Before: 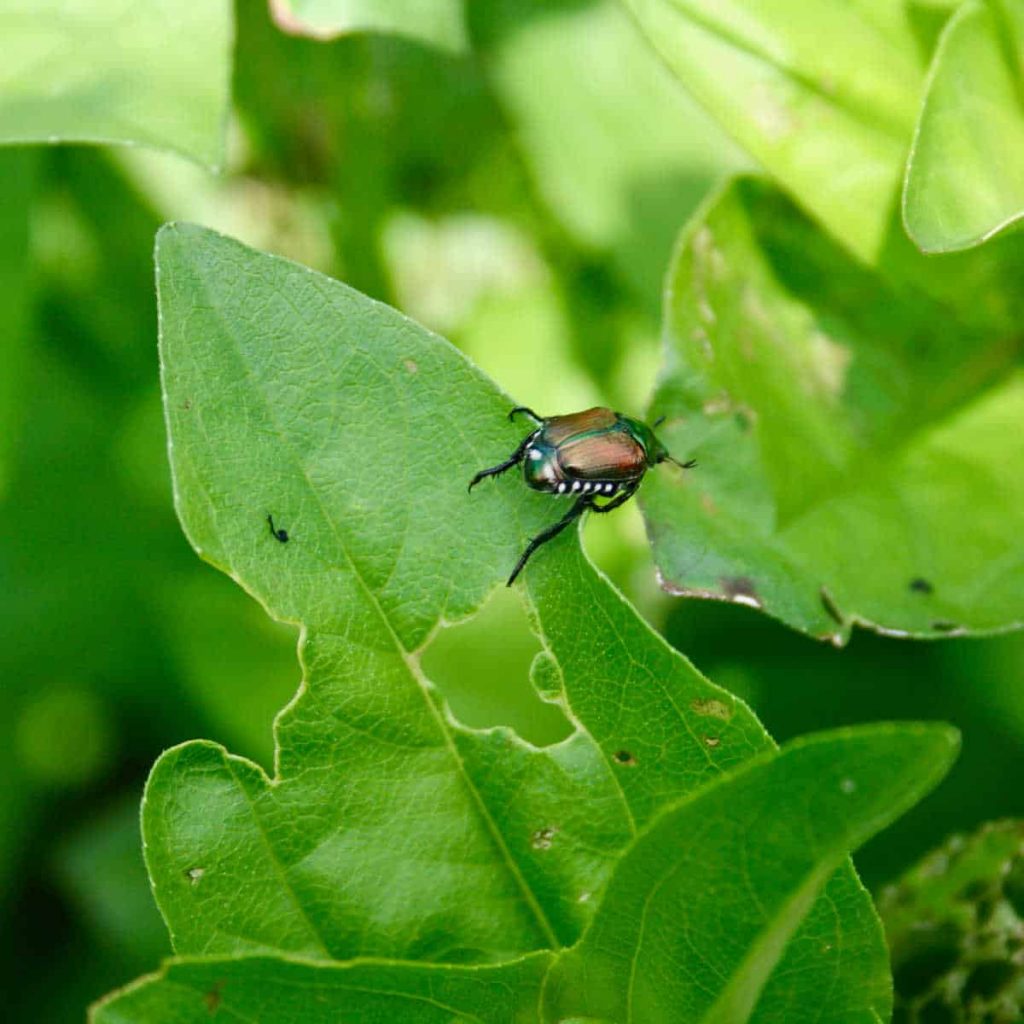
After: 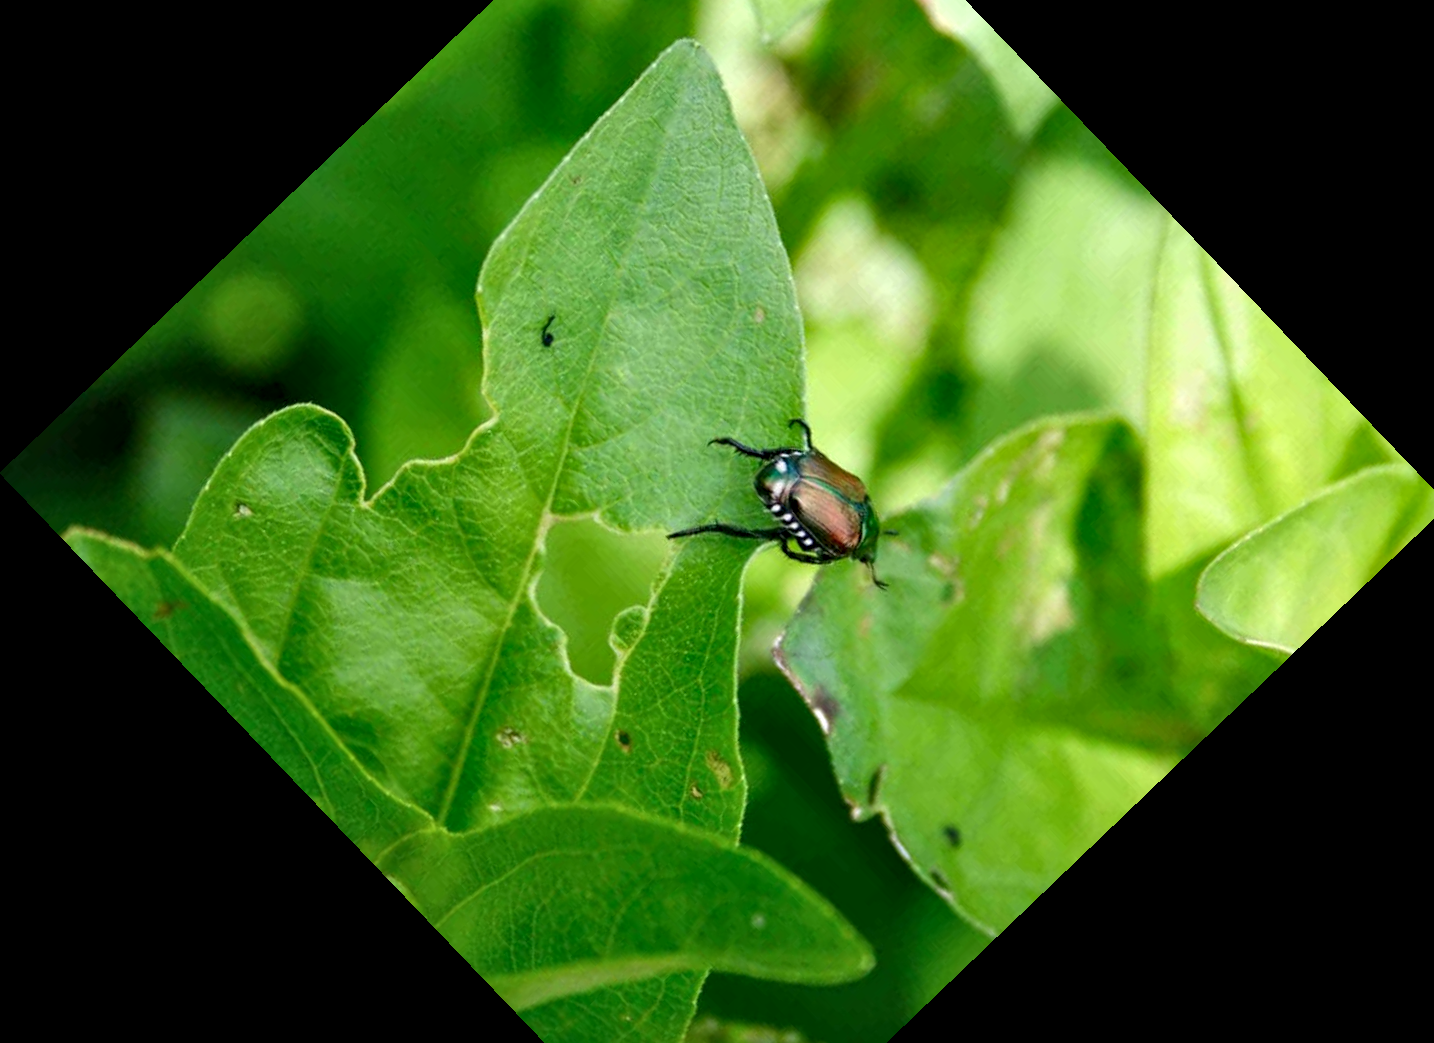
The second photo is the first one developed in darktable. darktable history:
exposure: compensate highlight preservation false
local contrast: highlights 100%, shadows 100%, detail 120%, midtone range 0.2
crop and rotate: angle -46.26°, top 16.234%, right 0.912%, bottom 11.704%
contrast equalizer: octaves 7, y [[0.6 ×6], [0.55 ×6], [0 ×6], [0 ×6], [0 ×6]], mix 0.29
